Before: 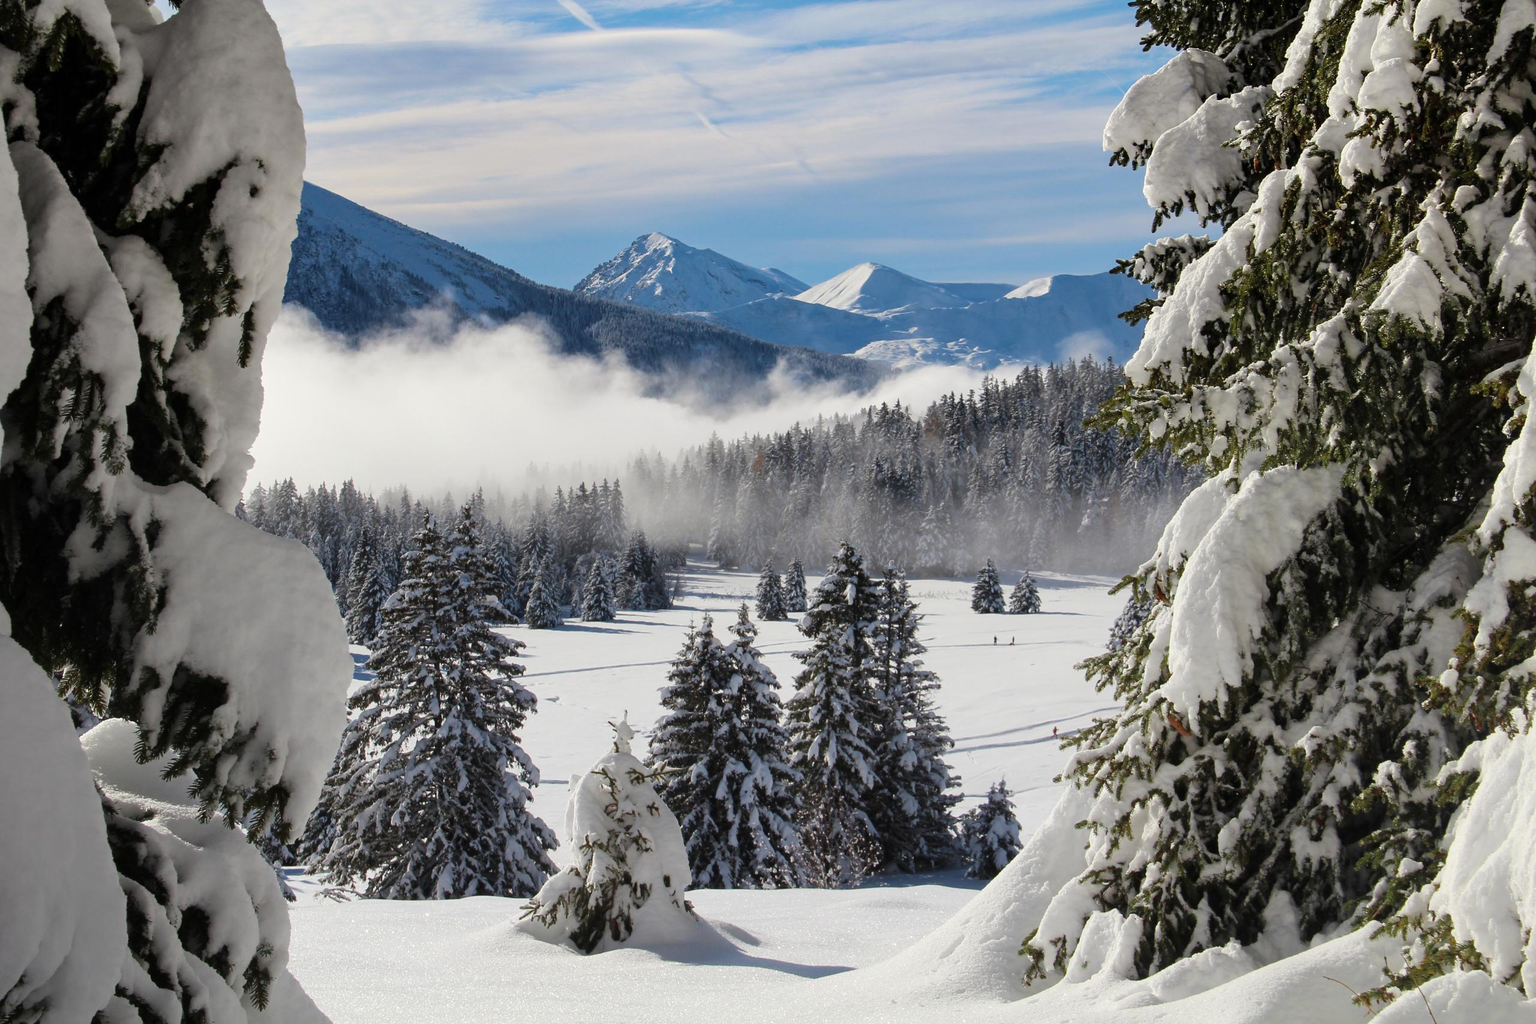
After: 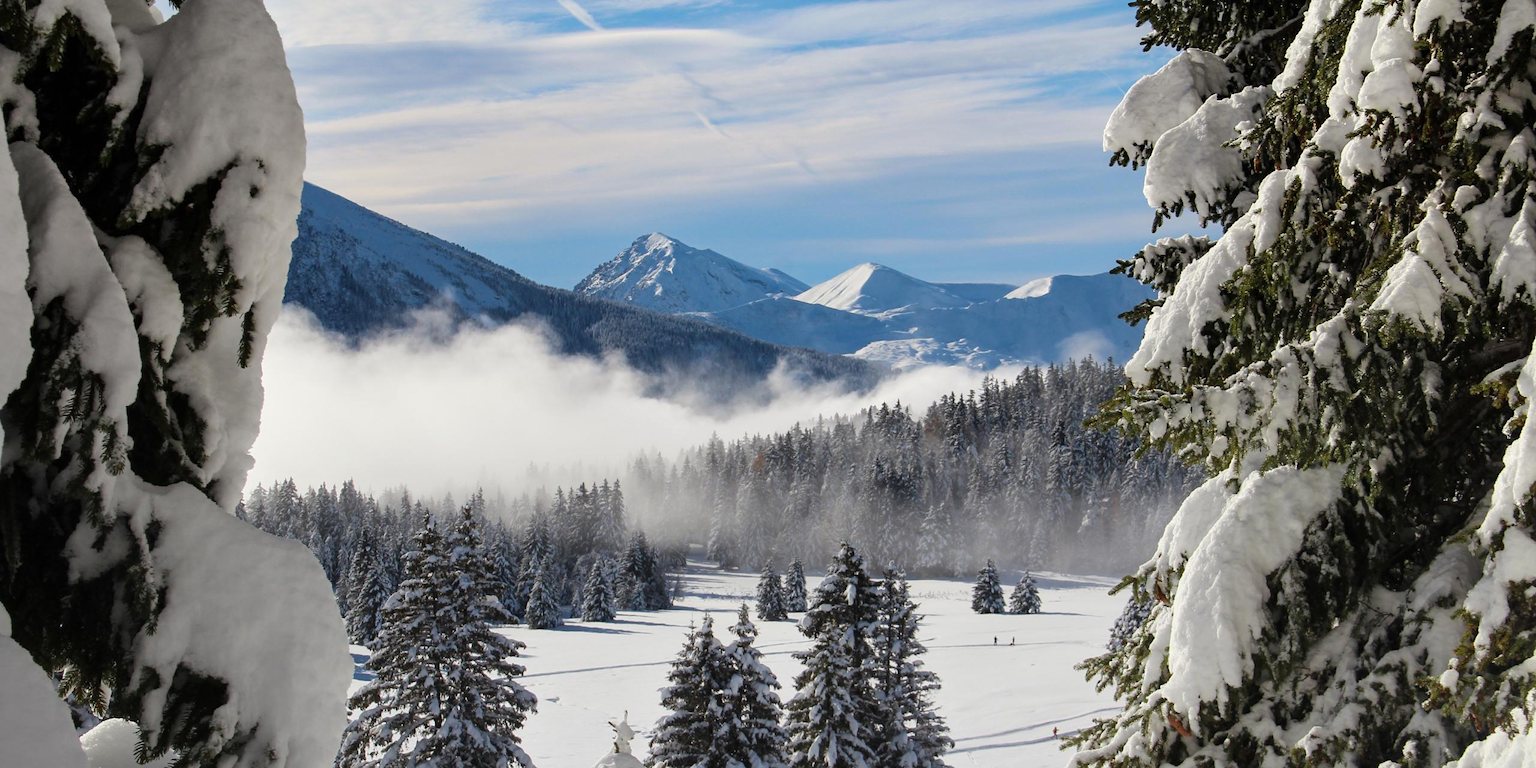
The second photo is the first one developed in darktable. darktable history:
crop: bottom 24.988%
tone equalizer: smoothing 1
